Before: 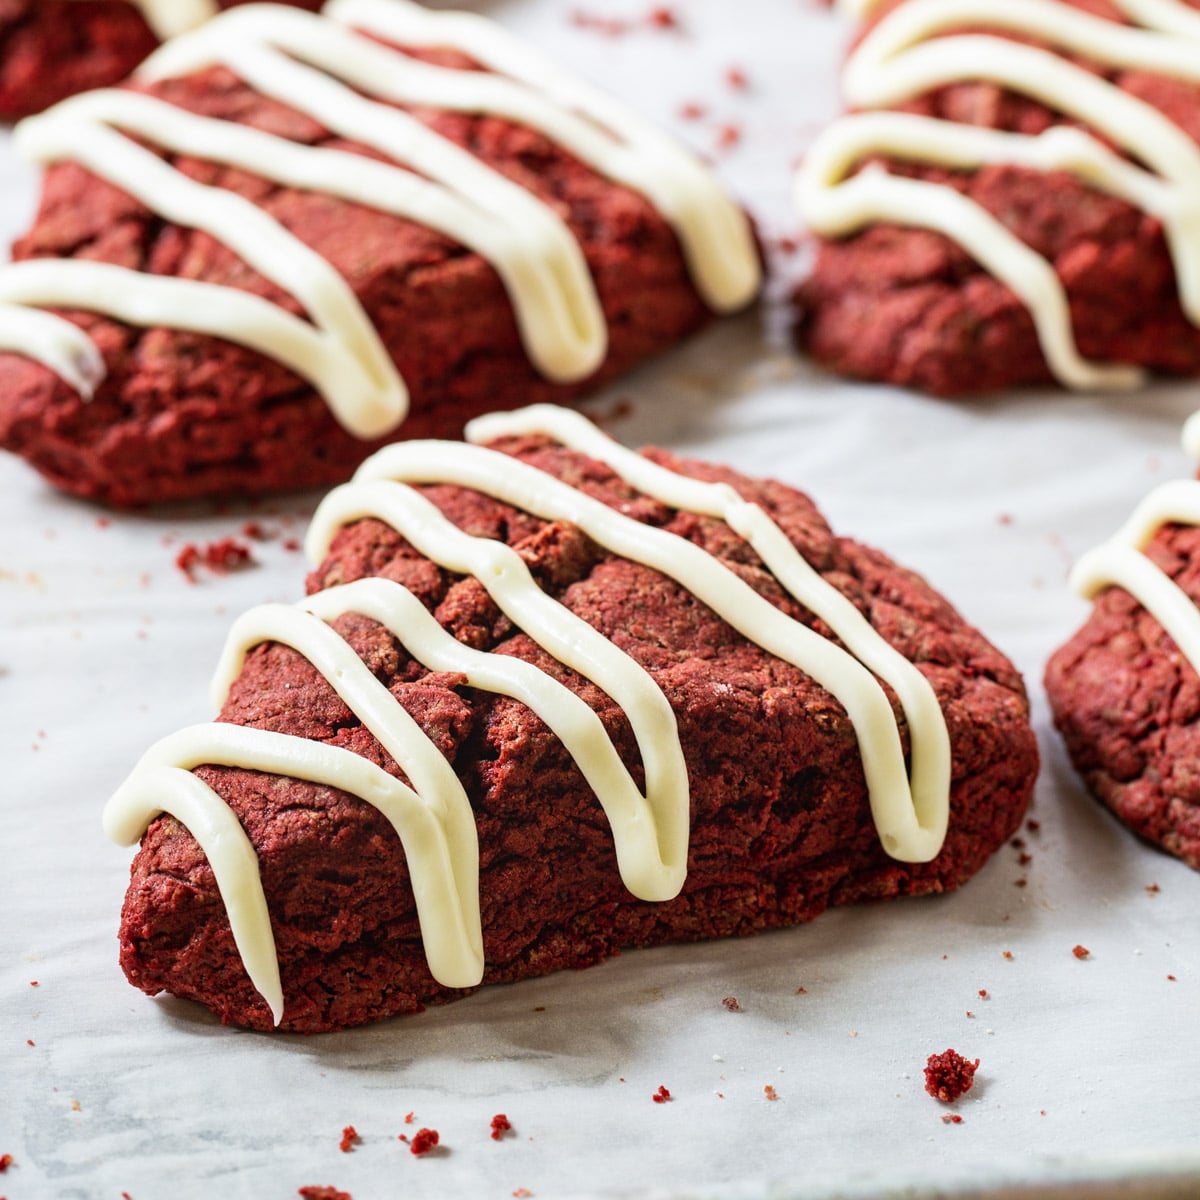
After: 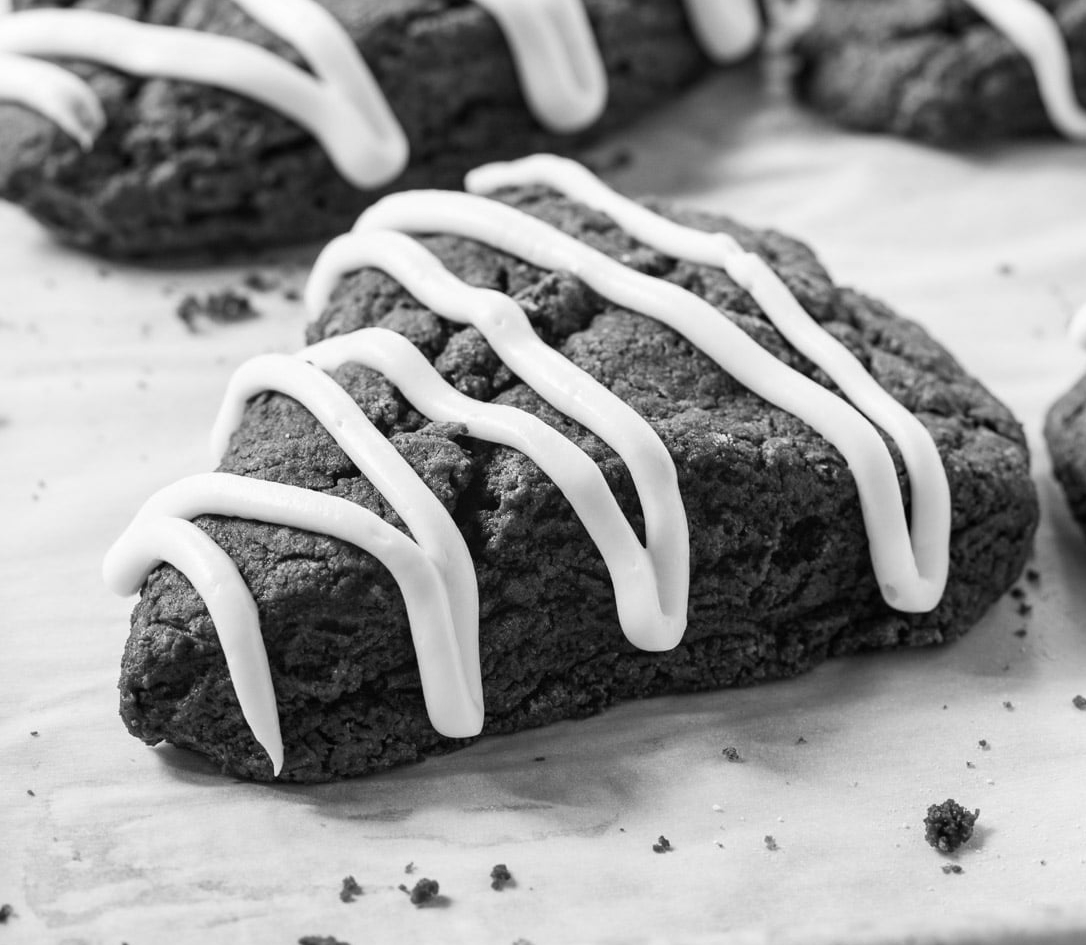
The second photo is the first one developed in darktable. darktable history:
crop: top 20.916%, right 9.437%, bottom 0.316%
rotate and perspective: automatic cropping original format, crop left 0, crop top 0
monochrome: on, module defaults
